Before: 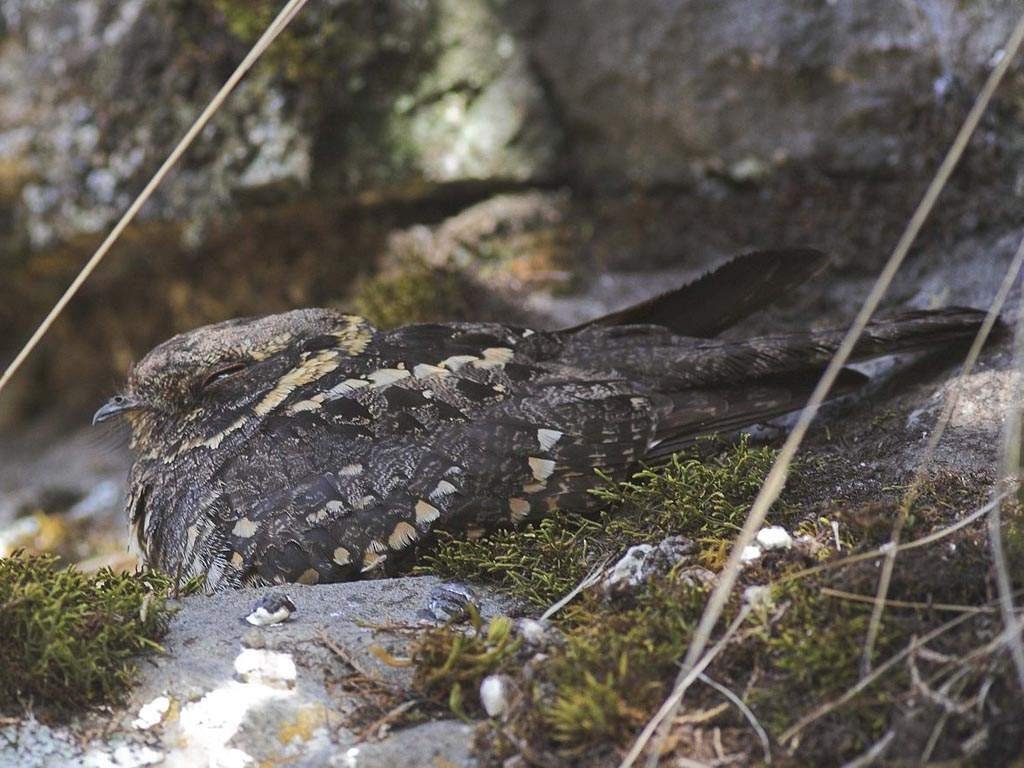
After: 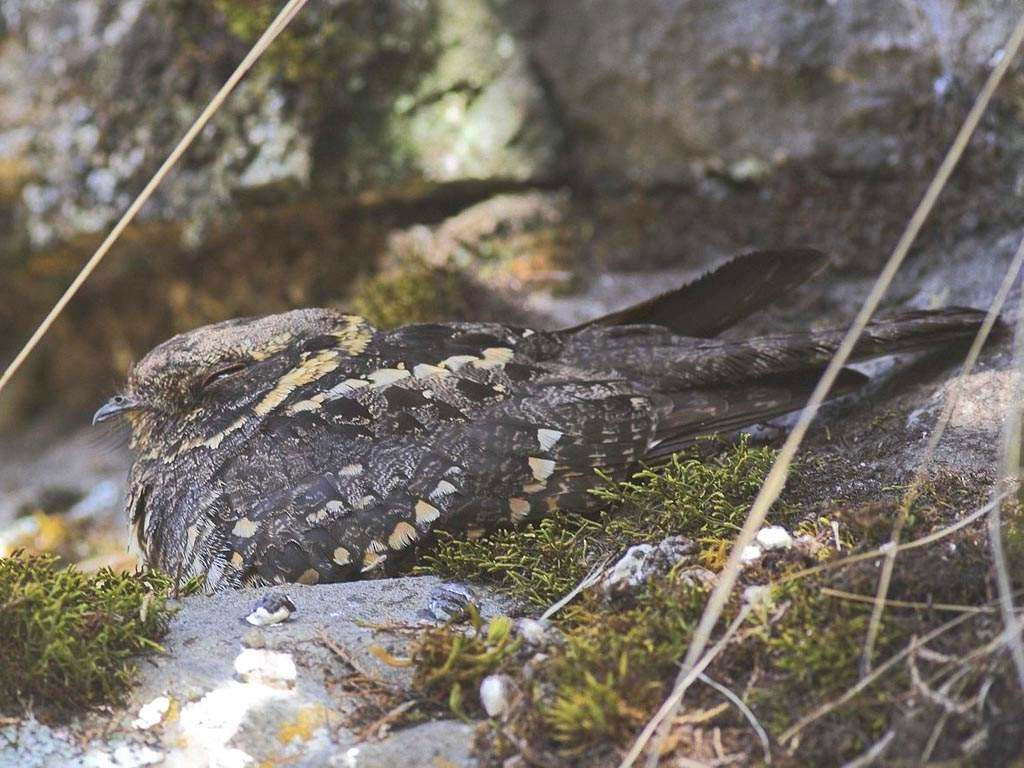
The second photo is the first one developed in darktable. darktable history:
contrast brightness saturation: contrast 0.2, brightness 0.16, saturation 0.22
shadows and highlights: on, module defaults
